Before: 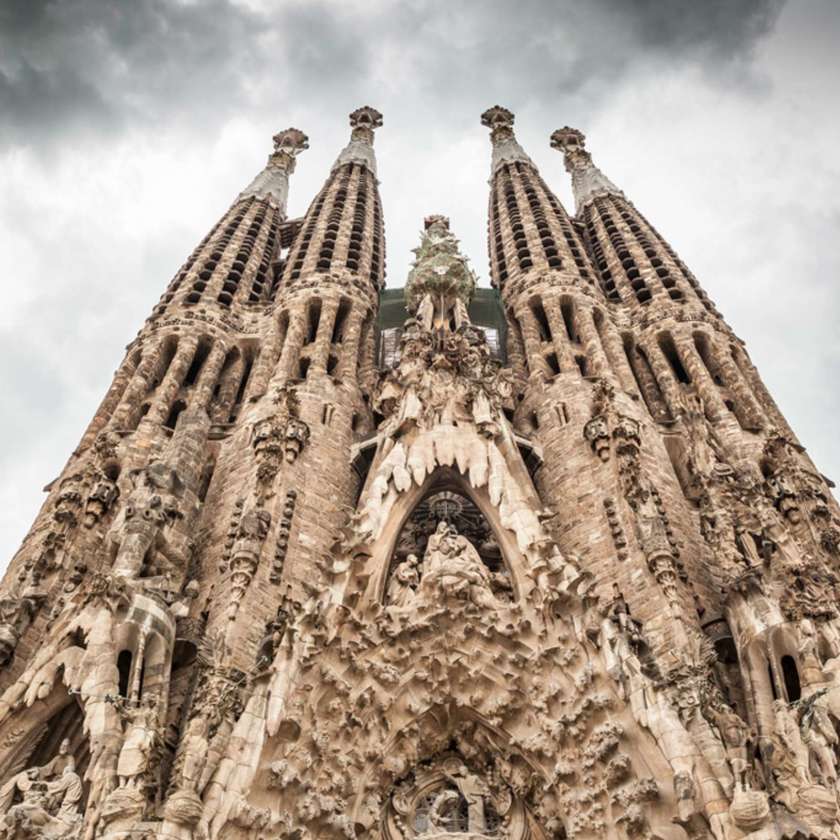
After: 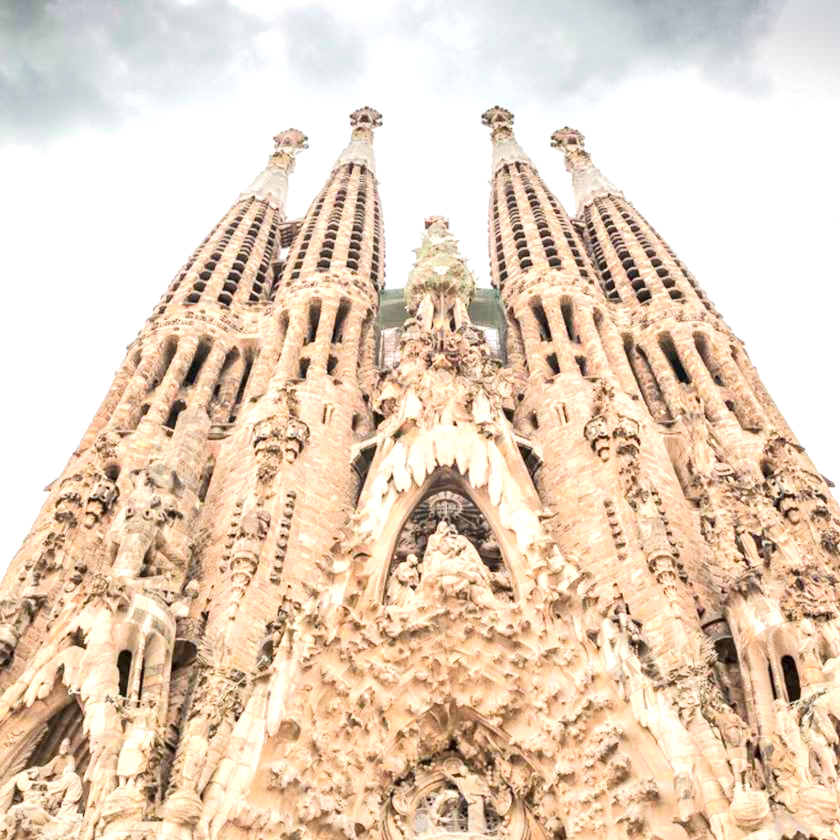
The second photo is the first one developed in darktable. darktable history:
tone equalizer: -8 EV 1.97 EV, -7 EV 1.99 EV, -6 EV 1.98 EV, -5 EV 1.99 EV, -4 EV 2 EV, -3 EV 1.47 EV, -2 EV 0.986 EV, -1 EV 0.482 EV, edges refinement/feathering 500, mask exposure compensation -1.57 EV, preserve details no
